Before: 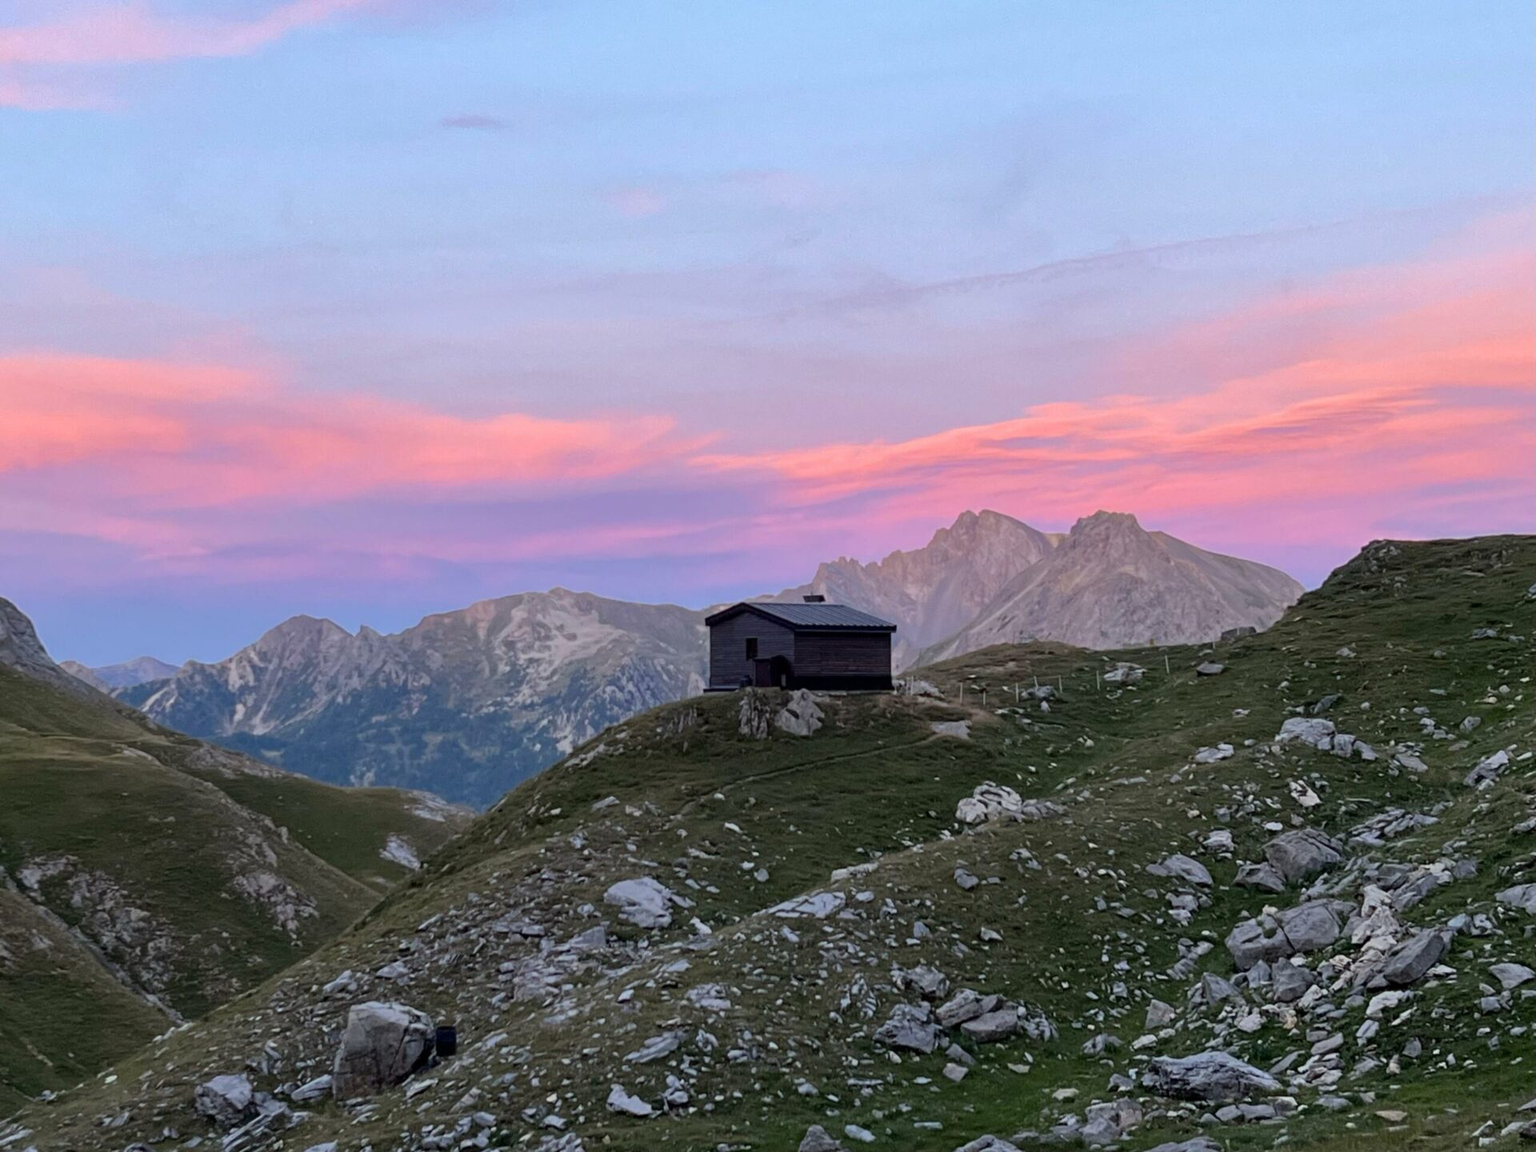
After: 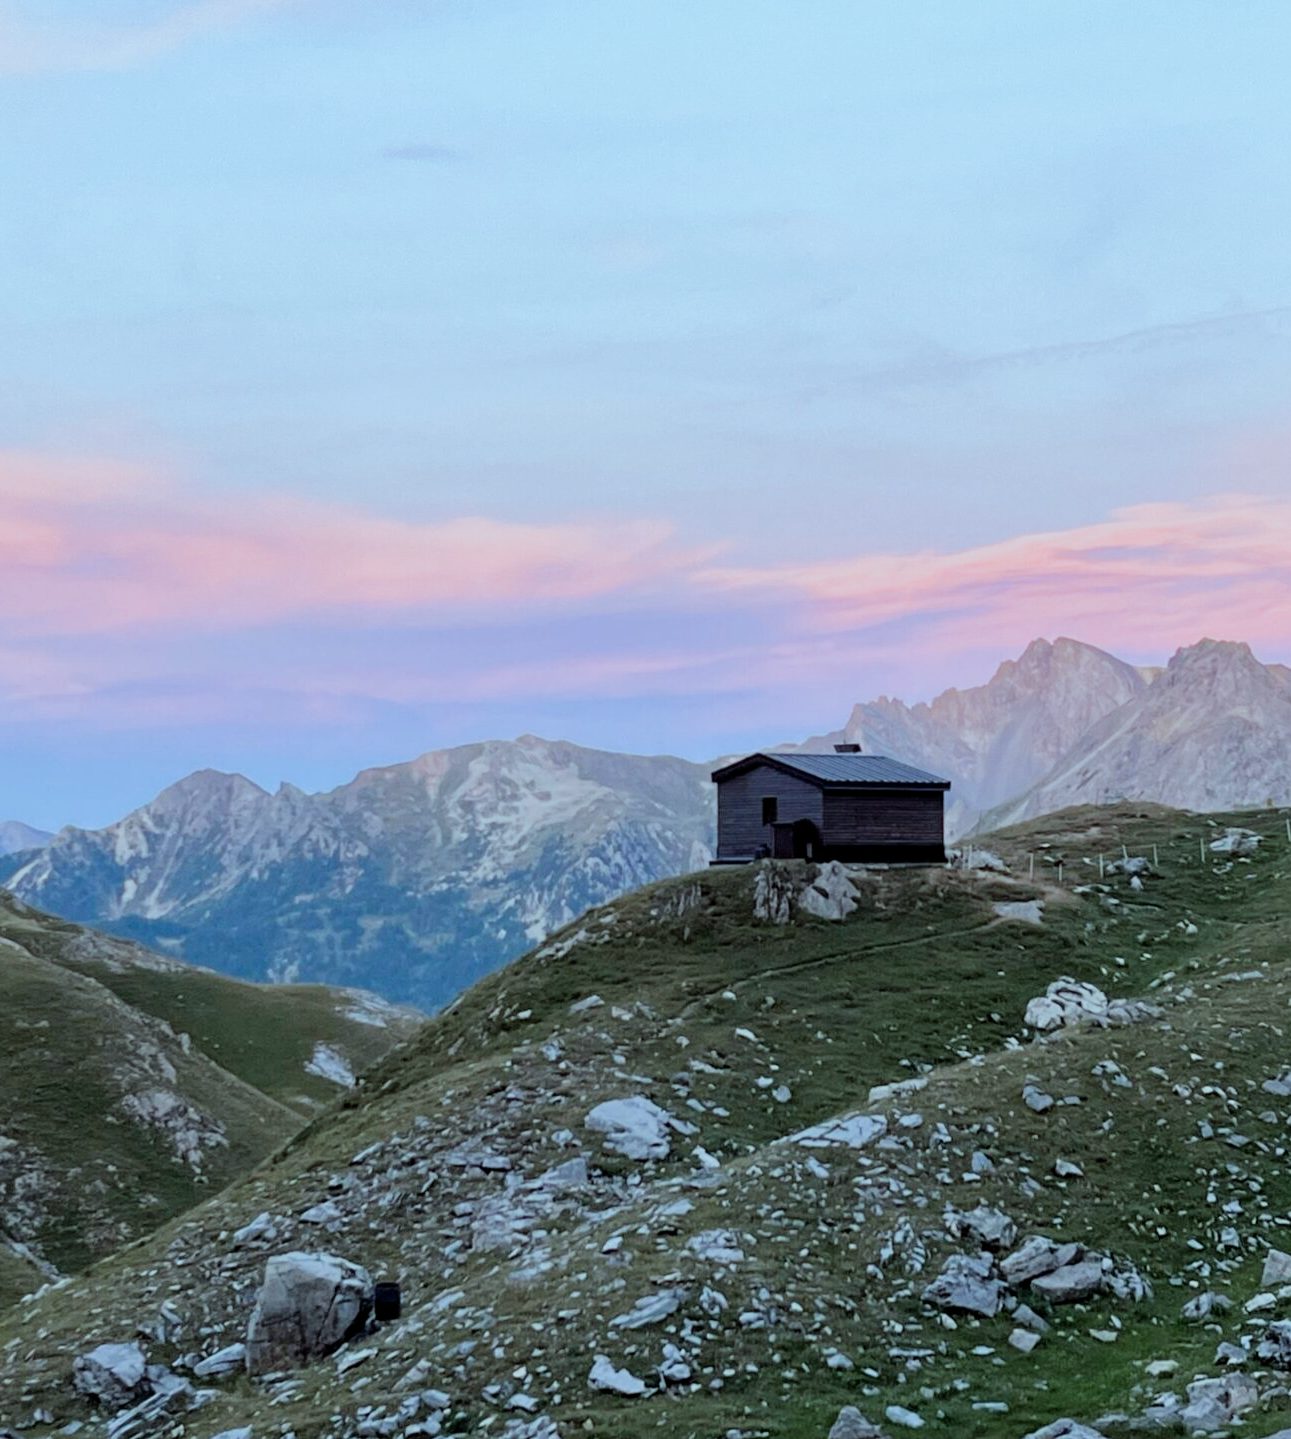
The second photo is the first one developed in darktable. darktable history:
crop and rotate: left 8.893%, right 23.838%
filmic rgb: middle gray luminance 18.3%, black relative exposure -11.13 EV, white relative exposure 3.7 EV, target black luminance 0%, hardness 5.82, latitude 58.24%, contrast 0.964, shadows ↔ highlights balance 49.15%, preserve chrominance RGB euclidean norm, color science v5 (2021), contrast in shadows safe, contrast in highlights safe
color correction: highlights a* -10.26, highlights b* -10.18
exposure: black level correction 0, exposure 0.703 EV, compensate highlight preservation false
